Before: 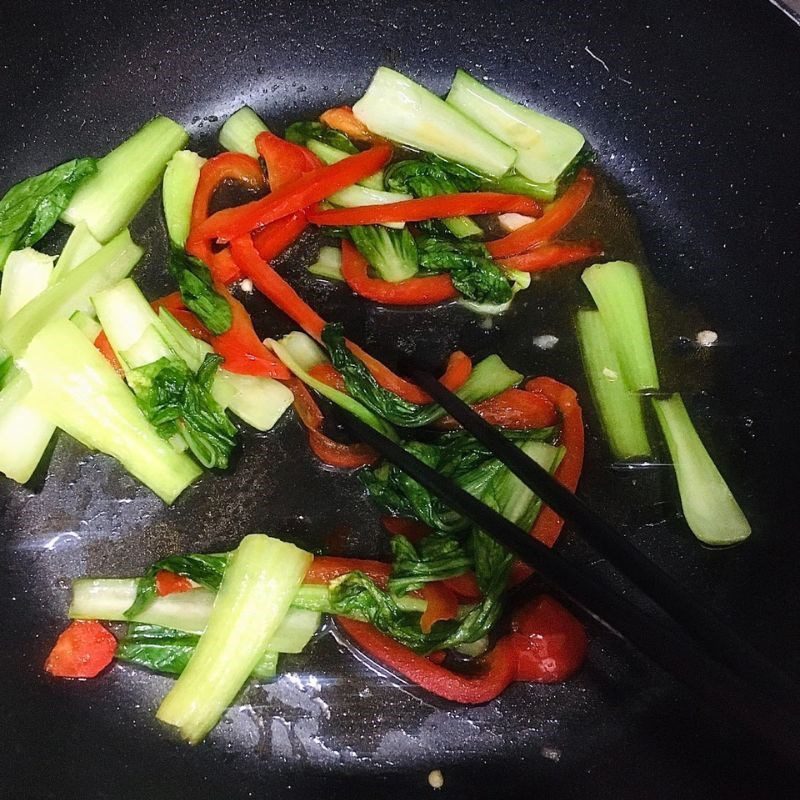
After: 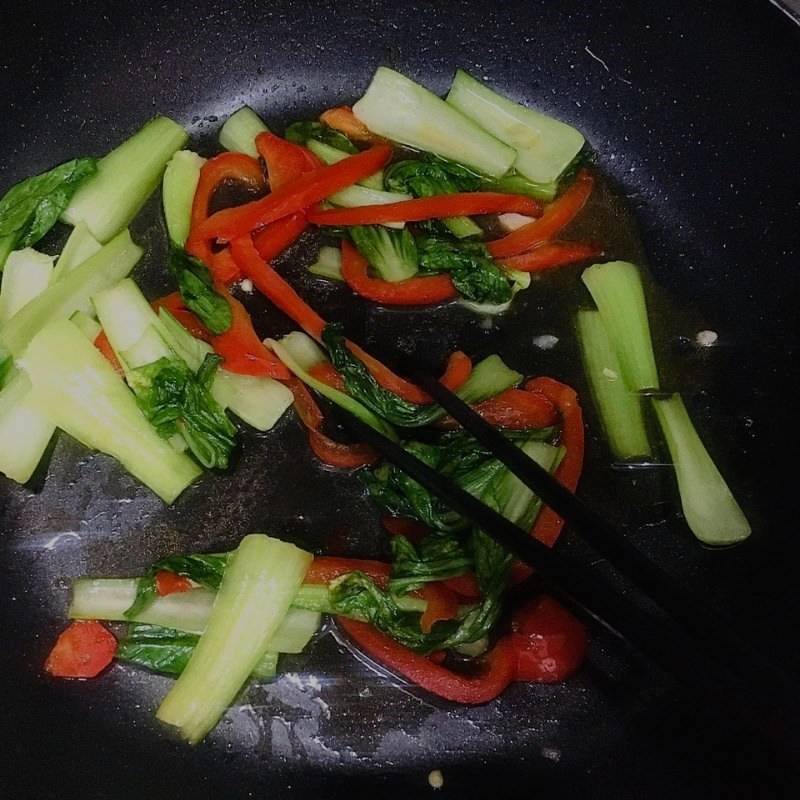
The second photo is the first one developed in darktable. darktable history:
exposure: exposure -0.975 EV, compensate highlight preservation false
